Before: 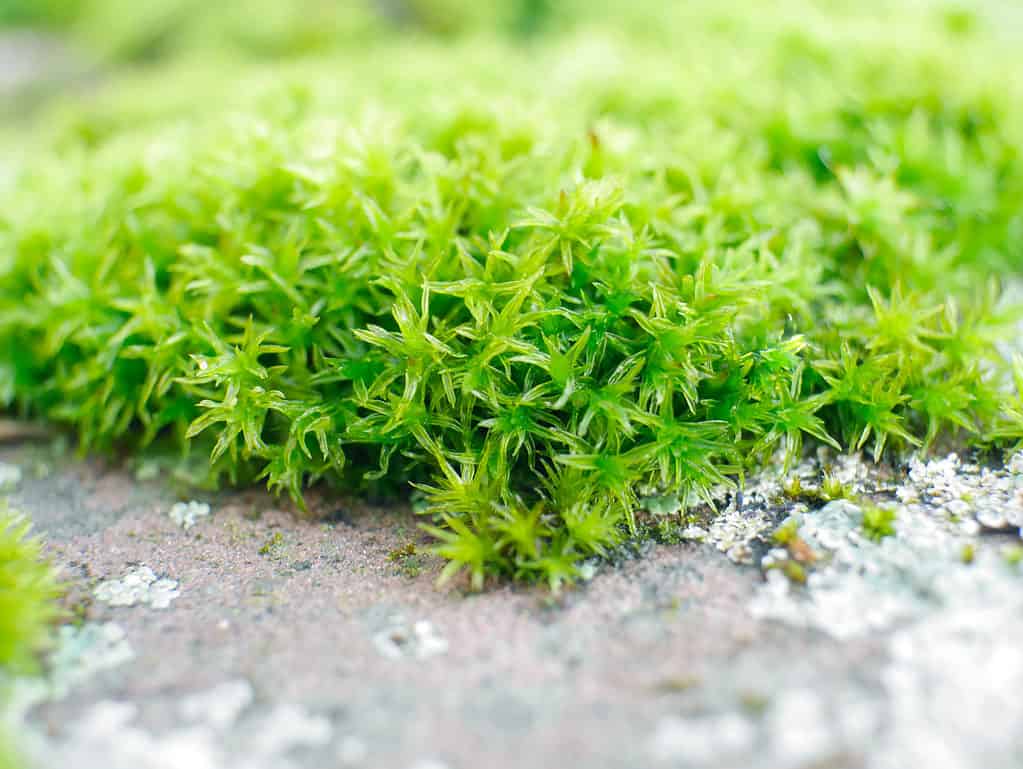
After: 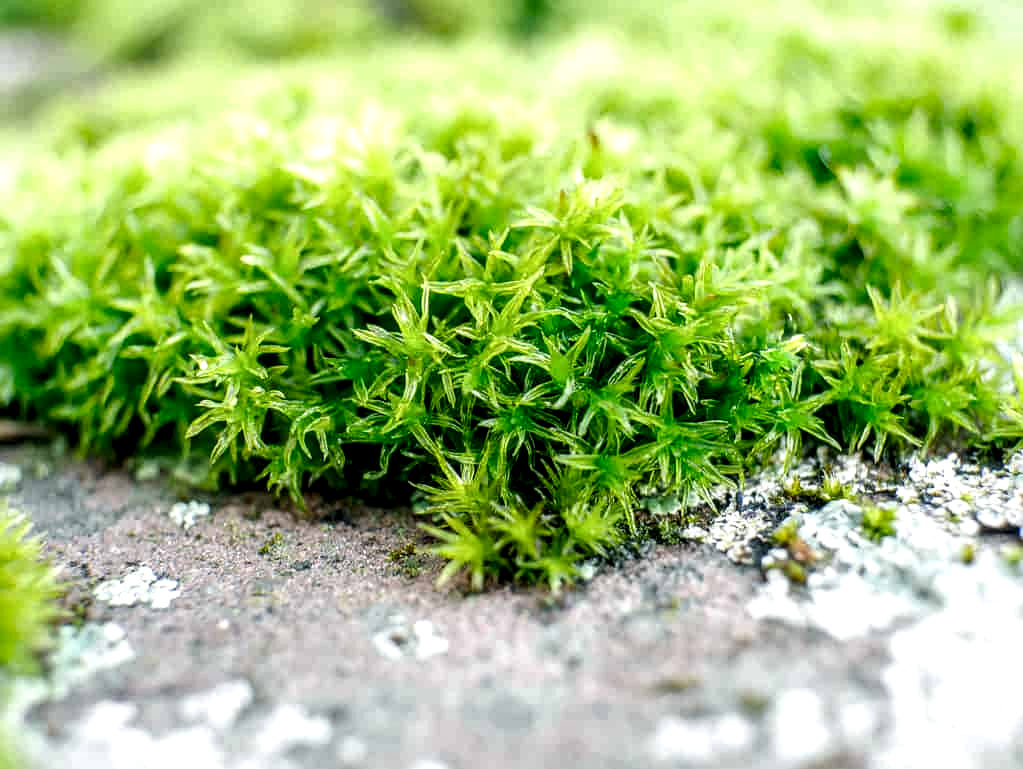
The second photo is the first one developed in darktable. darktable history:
local contrast: highlights 22%, detail 196%
